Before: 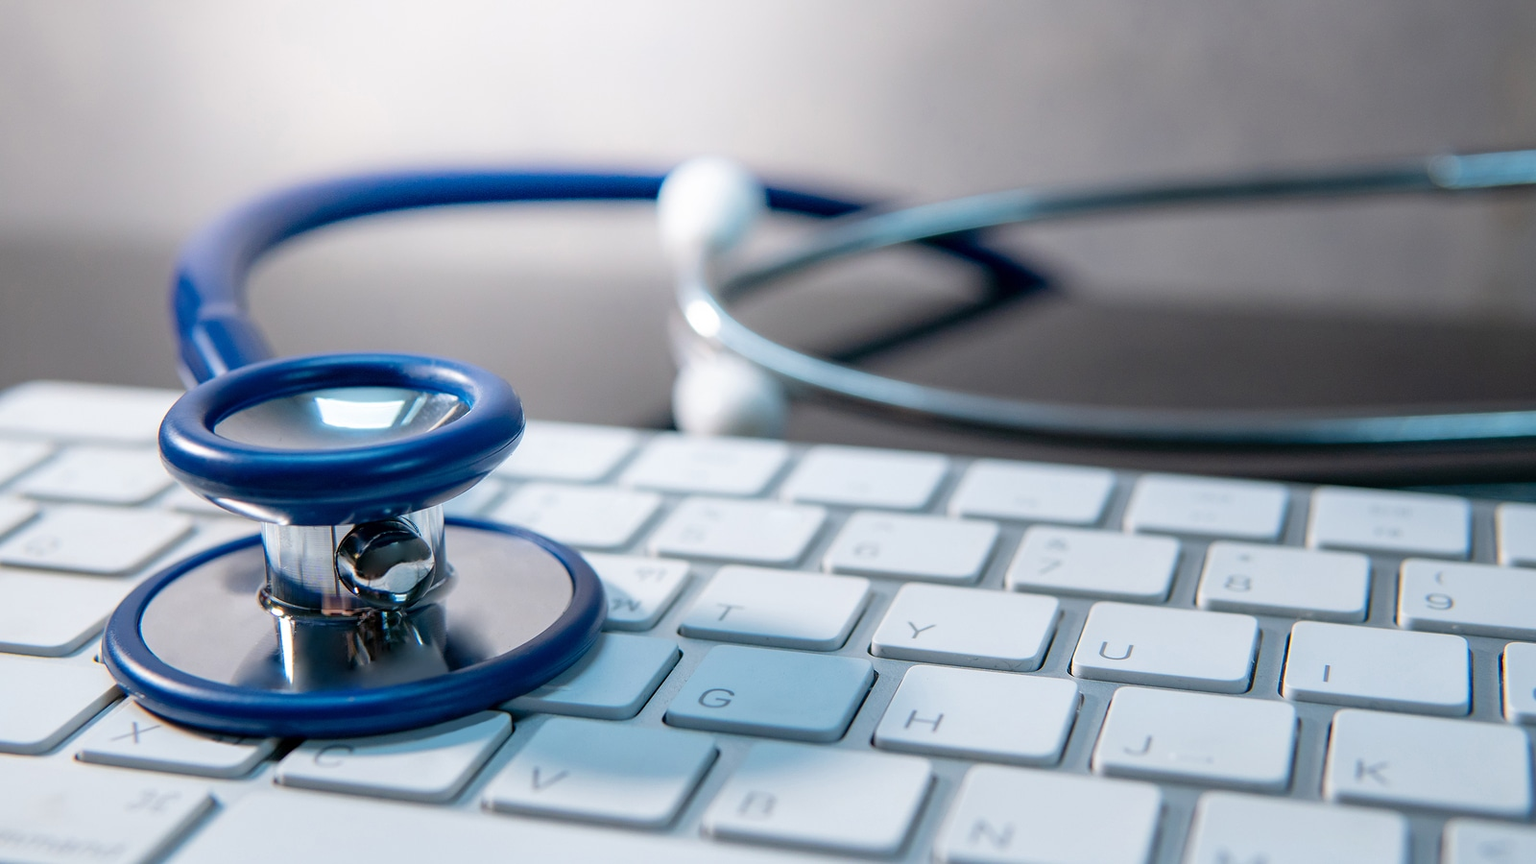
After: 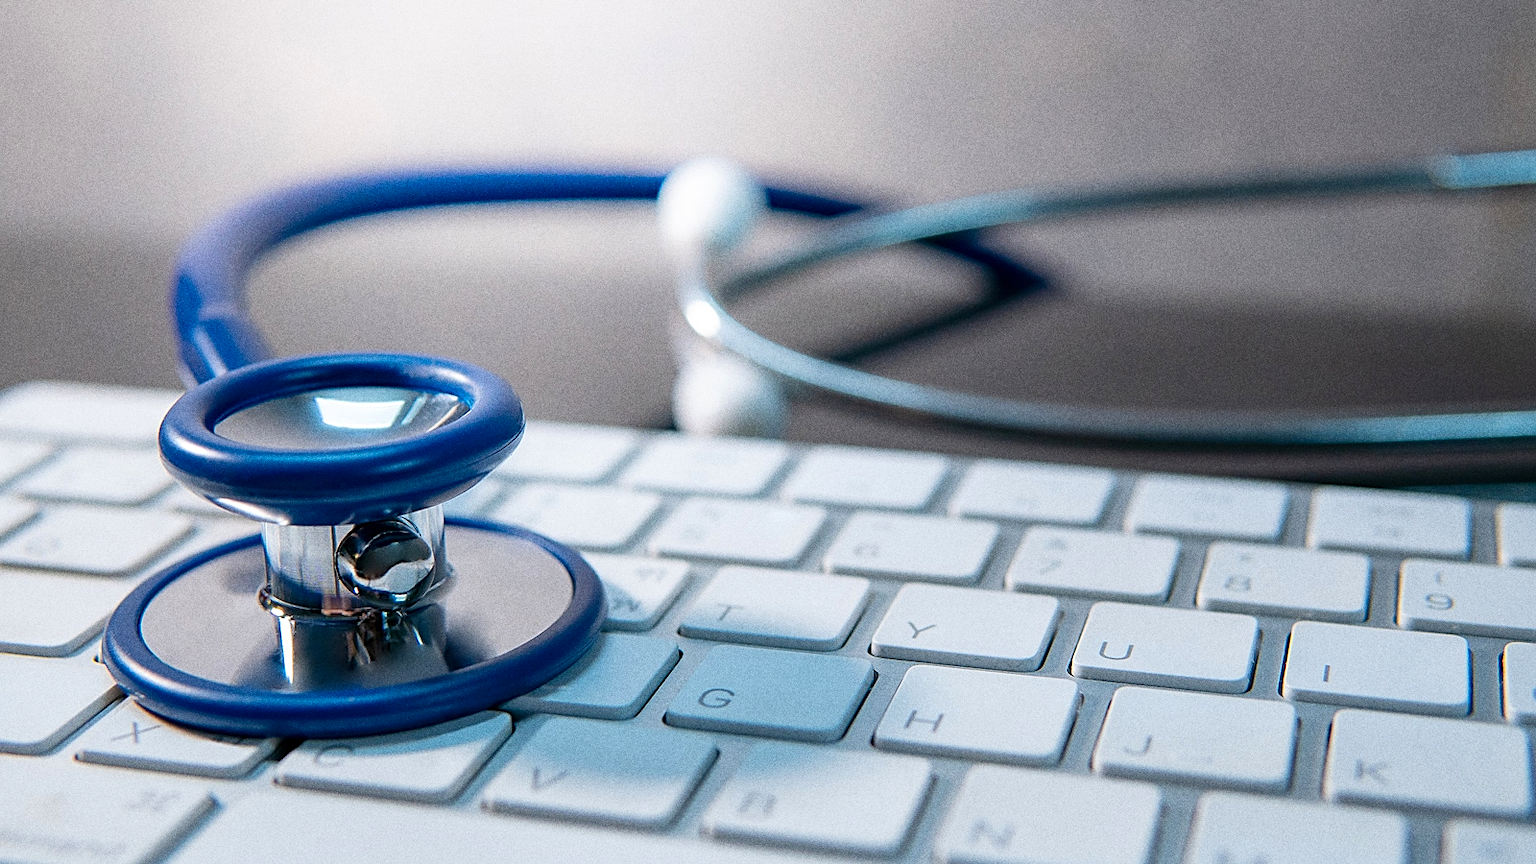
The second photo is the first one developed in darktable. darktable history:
sharpen: on, module defaults
color correction: saturation 1.11
grain: coarseness 0.09 ISO, strength 40%
